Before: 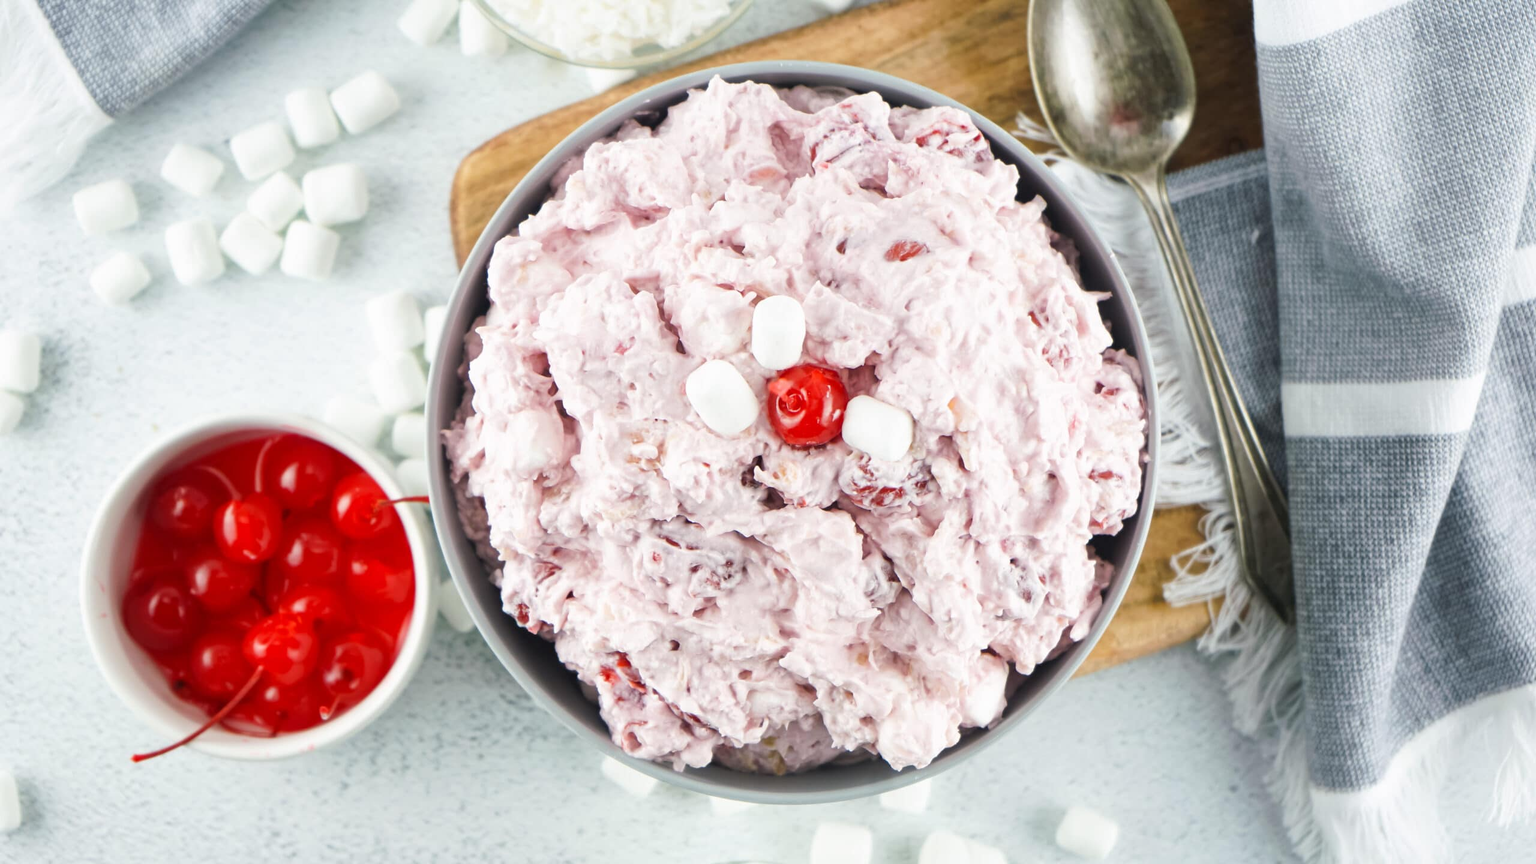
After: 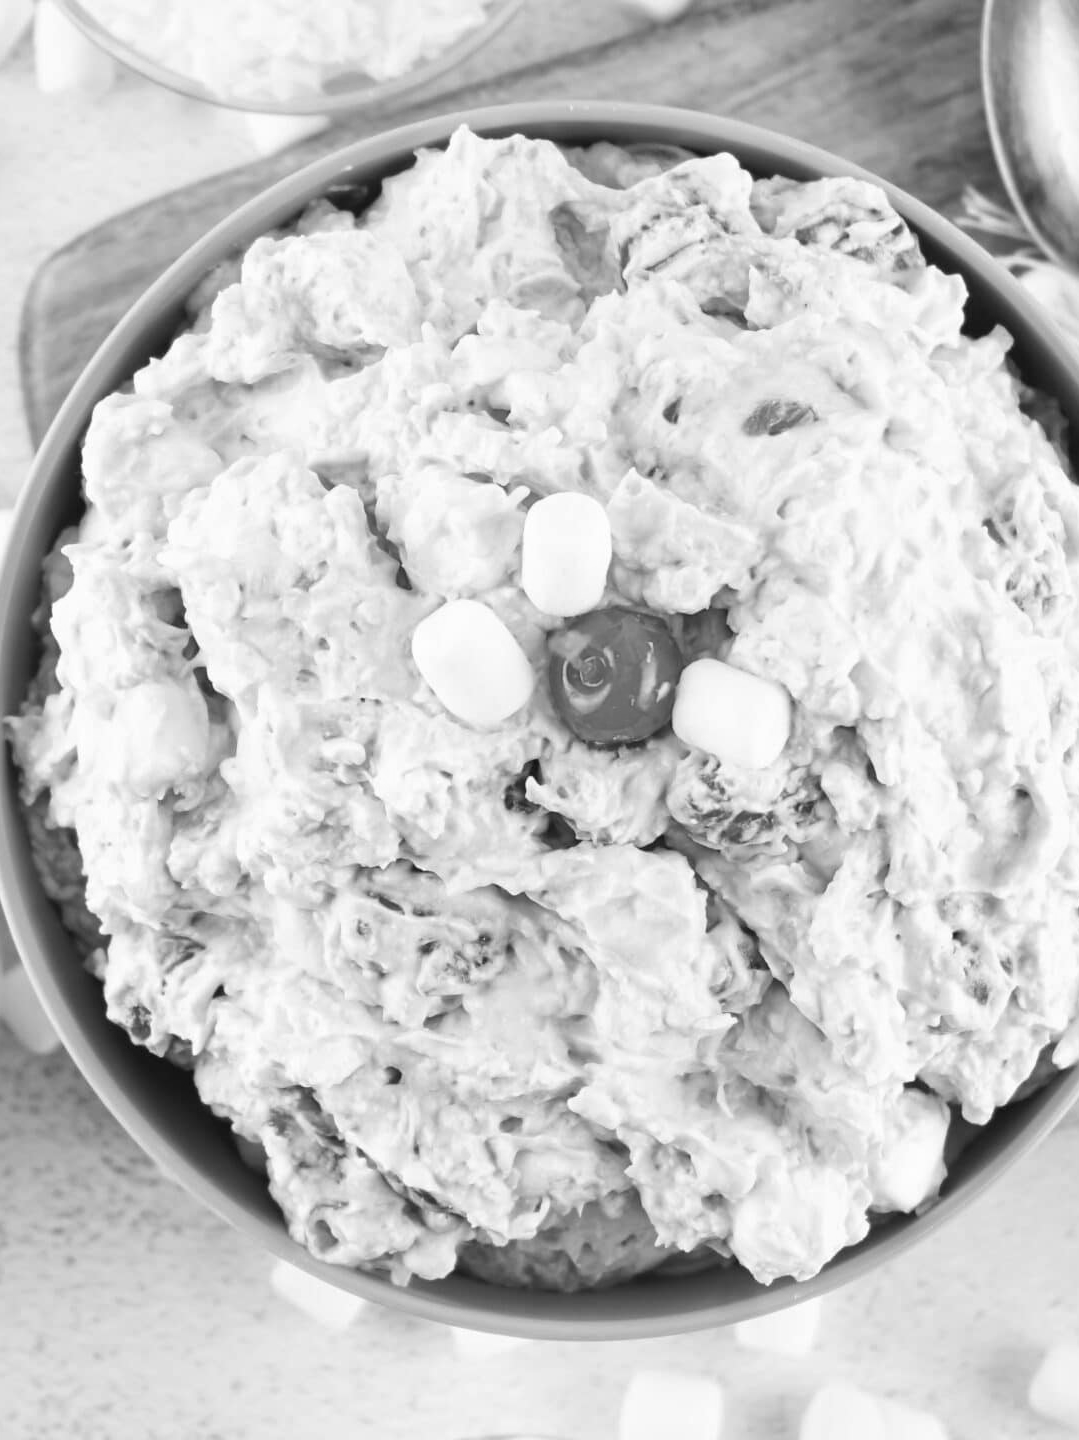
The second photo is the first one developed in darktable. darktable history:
crop: left 28.583%, right 29.231%
tone equalizer: on, module defaults
monochrome: on, module defaults
